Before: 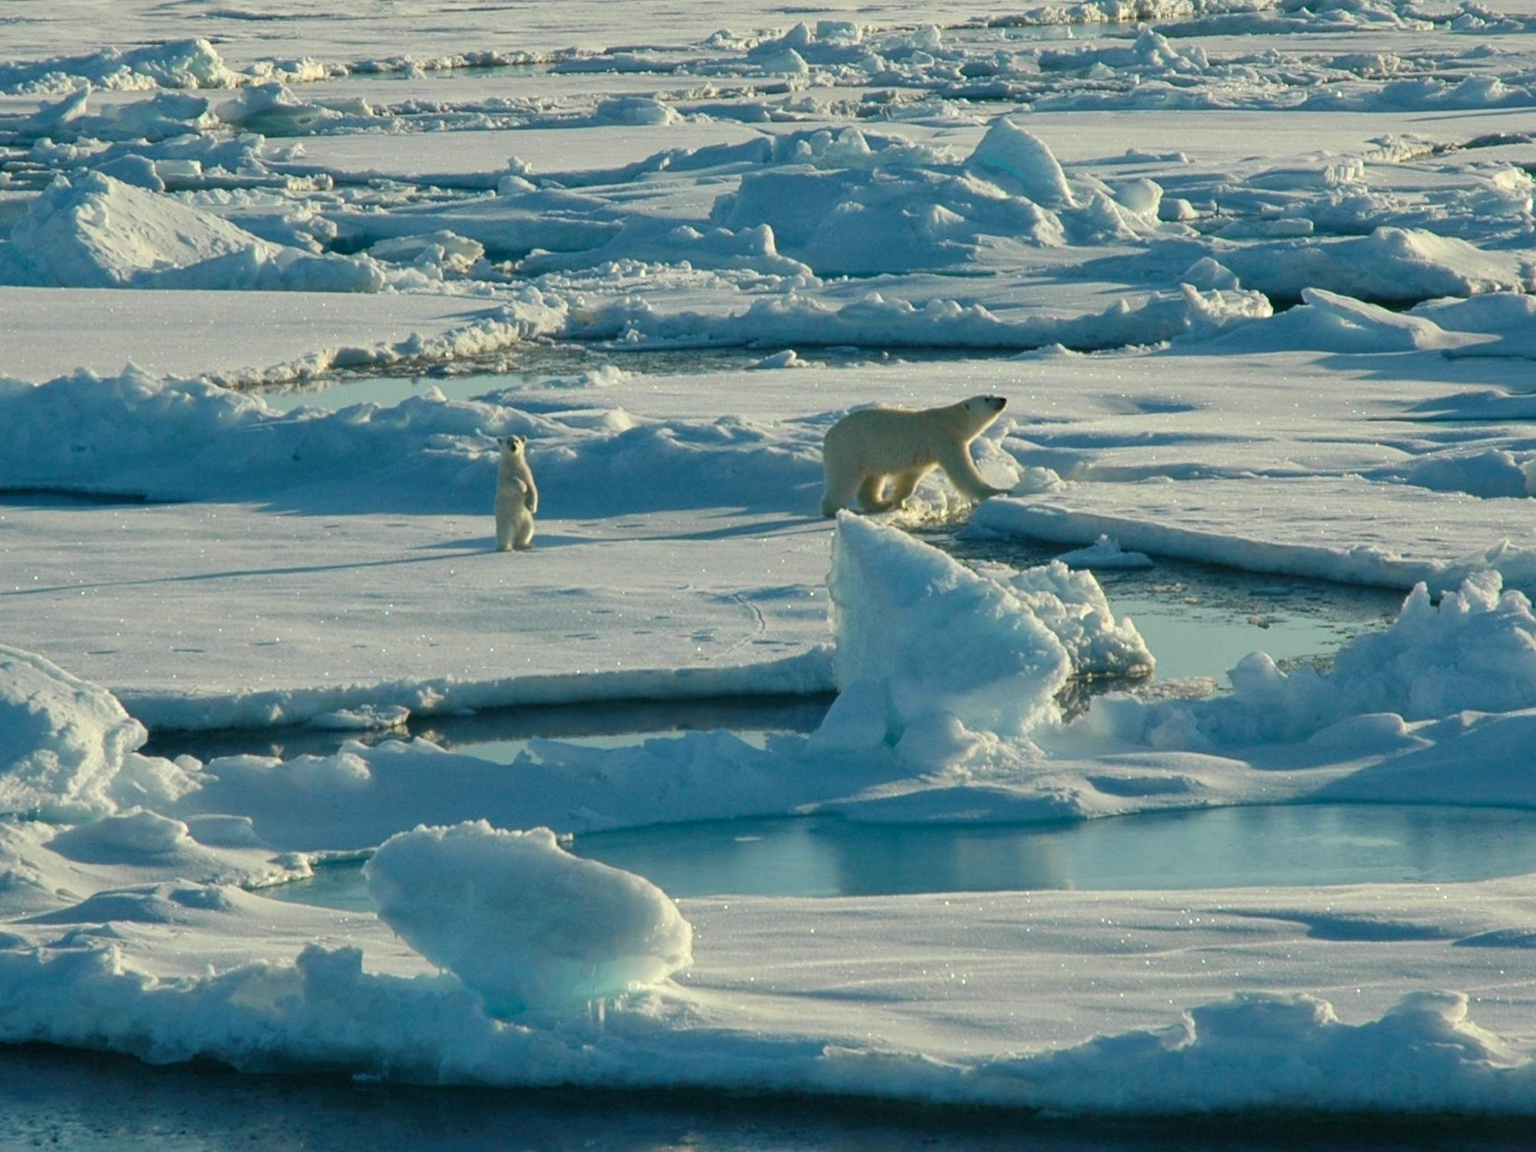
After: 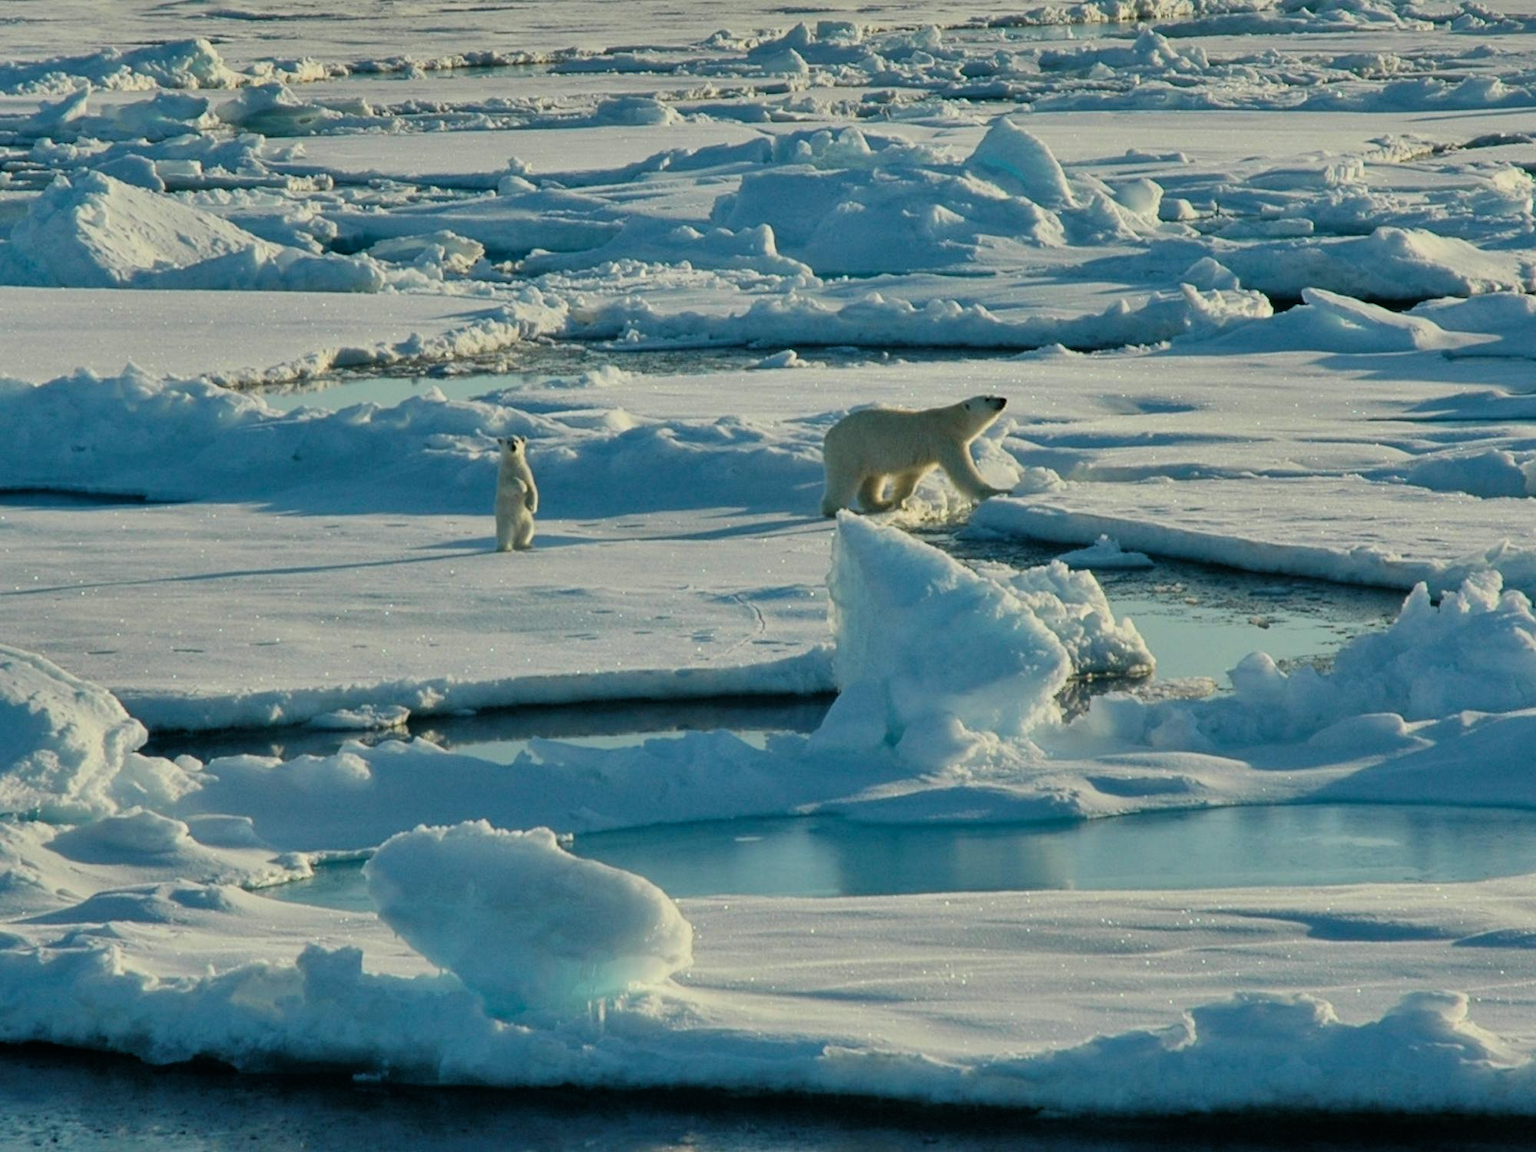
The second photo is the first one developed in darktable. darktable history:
shadows and highlights: shadows 24.5, highlights -78.15, soften with gaussian
filmic rgb: threshold 3 EV, hardness 4.17, latitude 50%, contrast 1.1, preserve chrominance max RGB, color science v6 (2022), contrast in shadows safe, contrast in highlights safe, enable highlight reconstruction true
